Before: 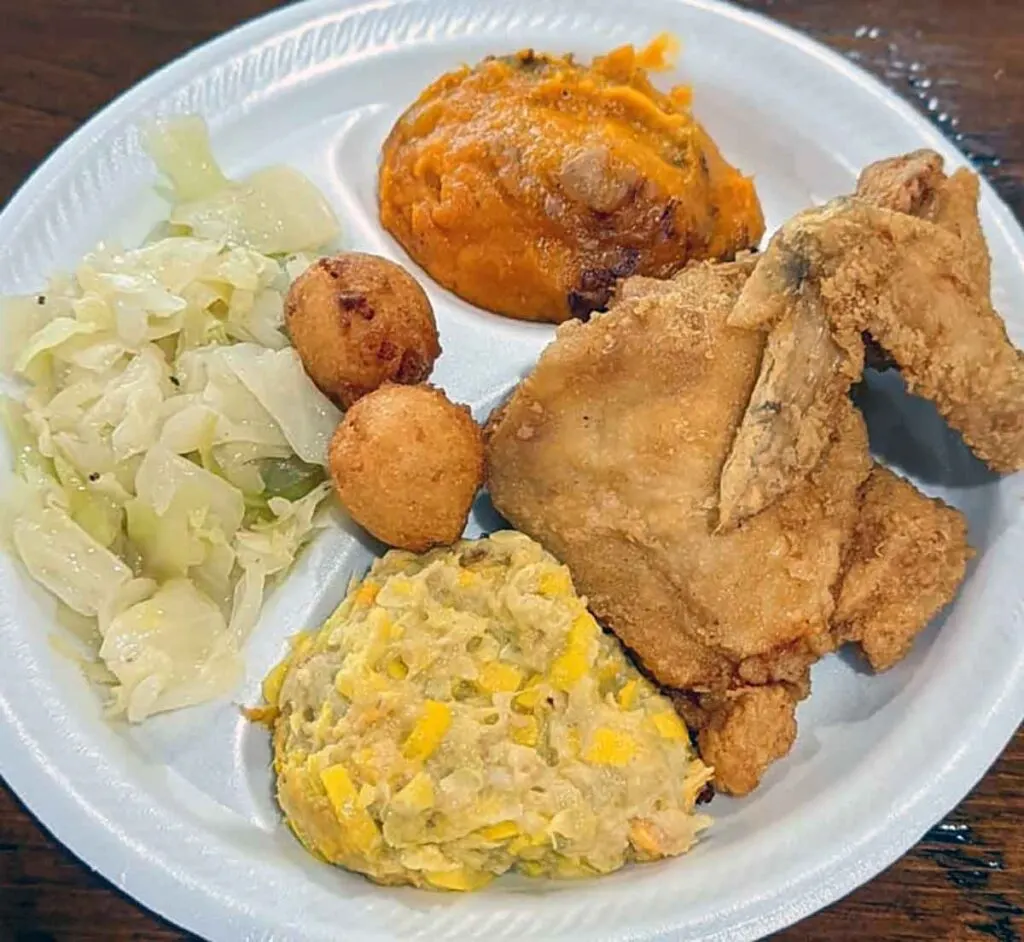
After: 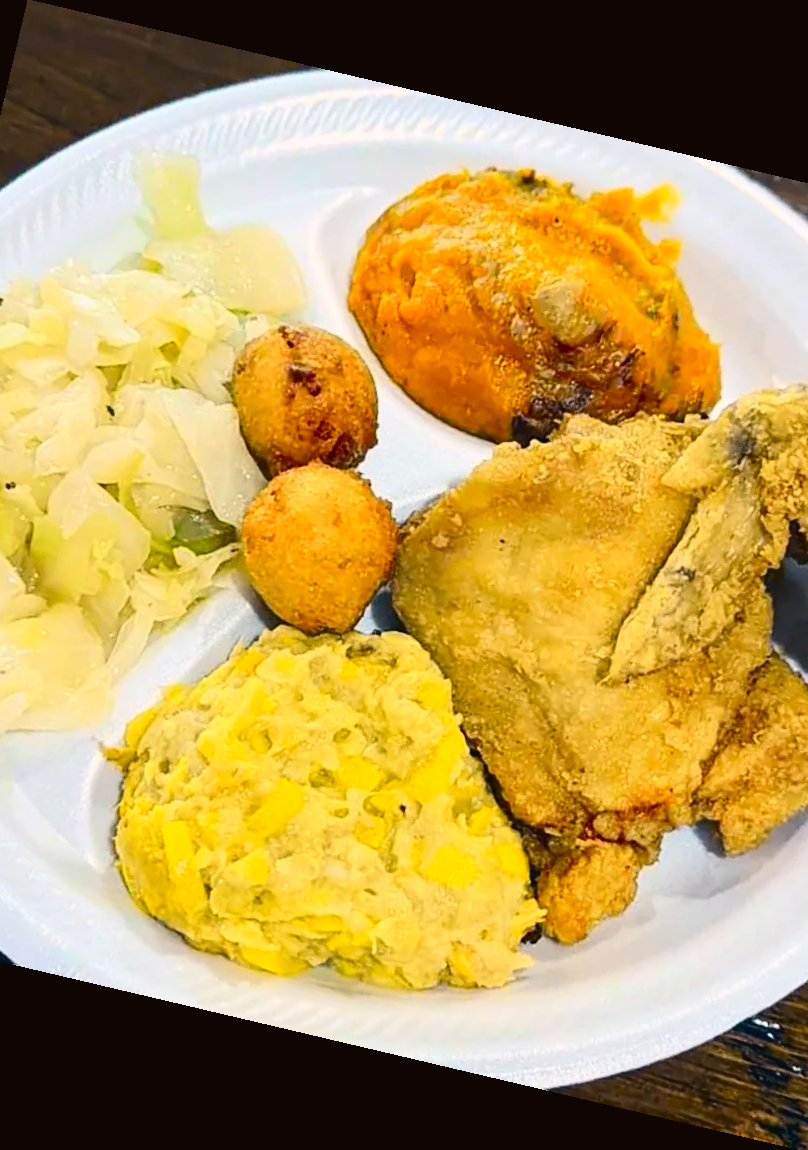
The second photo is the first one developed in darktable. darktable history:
crop and rotate: left 15.546%, right 17.787%
tone curve: curves: ch0 [(0.003, 0.023) (0.071, 0.052) (0.236, 0.197) (0.466, 0.557) (0.631, 0.764) (0.806, 0.906) (1, 1)]; ch1 [(0, 0) (0.262, 0.227) (0.417, 0.386) (0.469, 0.467) (0.502, 0.51) (0.528, 0.521) (0.573, 0.555) (0.605, 0.621) (0.644, 0.671) (0.686, 0.728) (0.994, 0.987)]; ch2 [(0, 0) (0.262, 0.188) (0.385, 0.353) (0.427, 0.424) (0.495, 0.502) (0.531, 0.555) (0.583, 0.632) (0.644, 0.748) (1, 1)], color space Lab, independent channels, preserve colors none
rotate and perspective: rotation 13.27°, automatic cropping off
